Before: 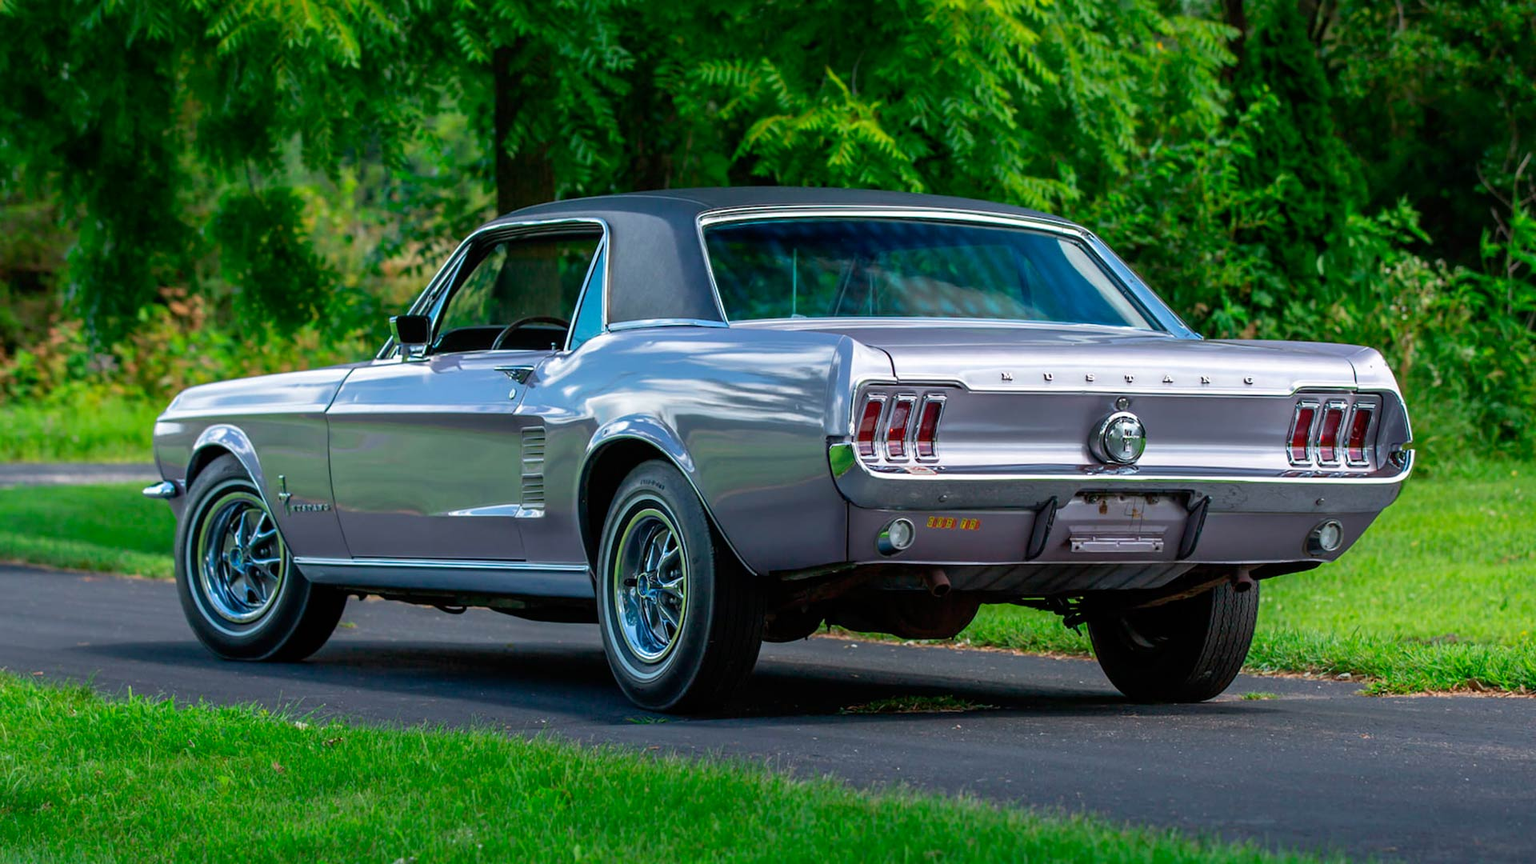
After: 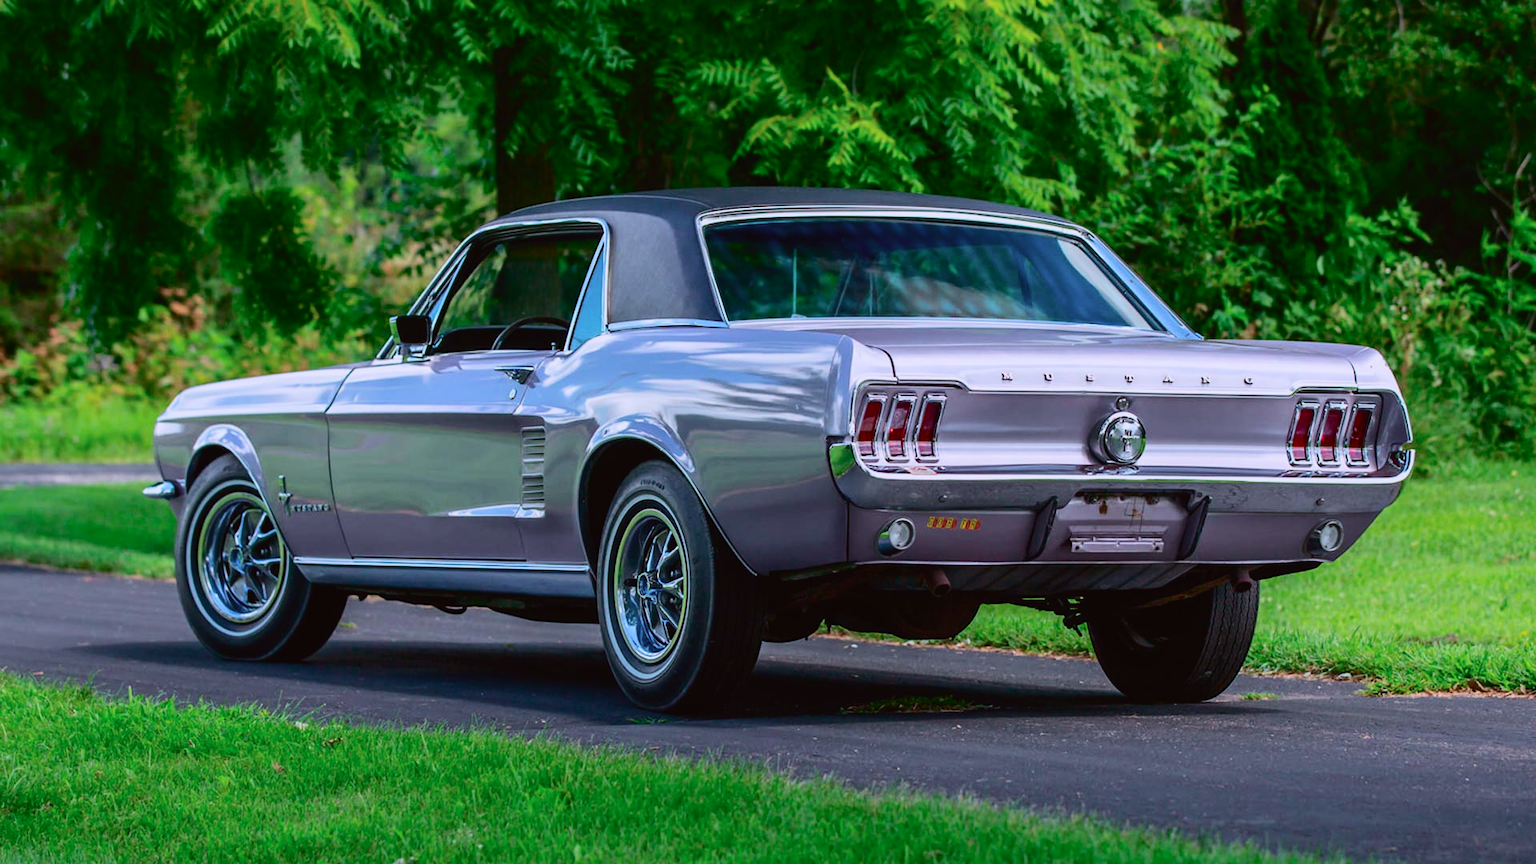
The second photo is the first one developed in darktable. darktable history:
tone curve: curves: ch0 [(0, 0.019) (0.204, 0.162) (0.491, 0.519) (0.748, 0.765) (1, 0.919)]; ch1 [(0, 0) (0.179, 0.173) (0.322, 0.32) (0.442, 0.447) (0.496, 0.504) (0.566, 0.585) (0.761, 0.803) (1, 1)]; ch2 [(0, 0) (0.434, 0.447) (0.483, 0.487) (0.555, 0.563) (0.697, 0.68) (1, 1)], color space Lab, independent channels, preserve colors none
white balance: red 0.967, blue 1.119, emerald 0.756
